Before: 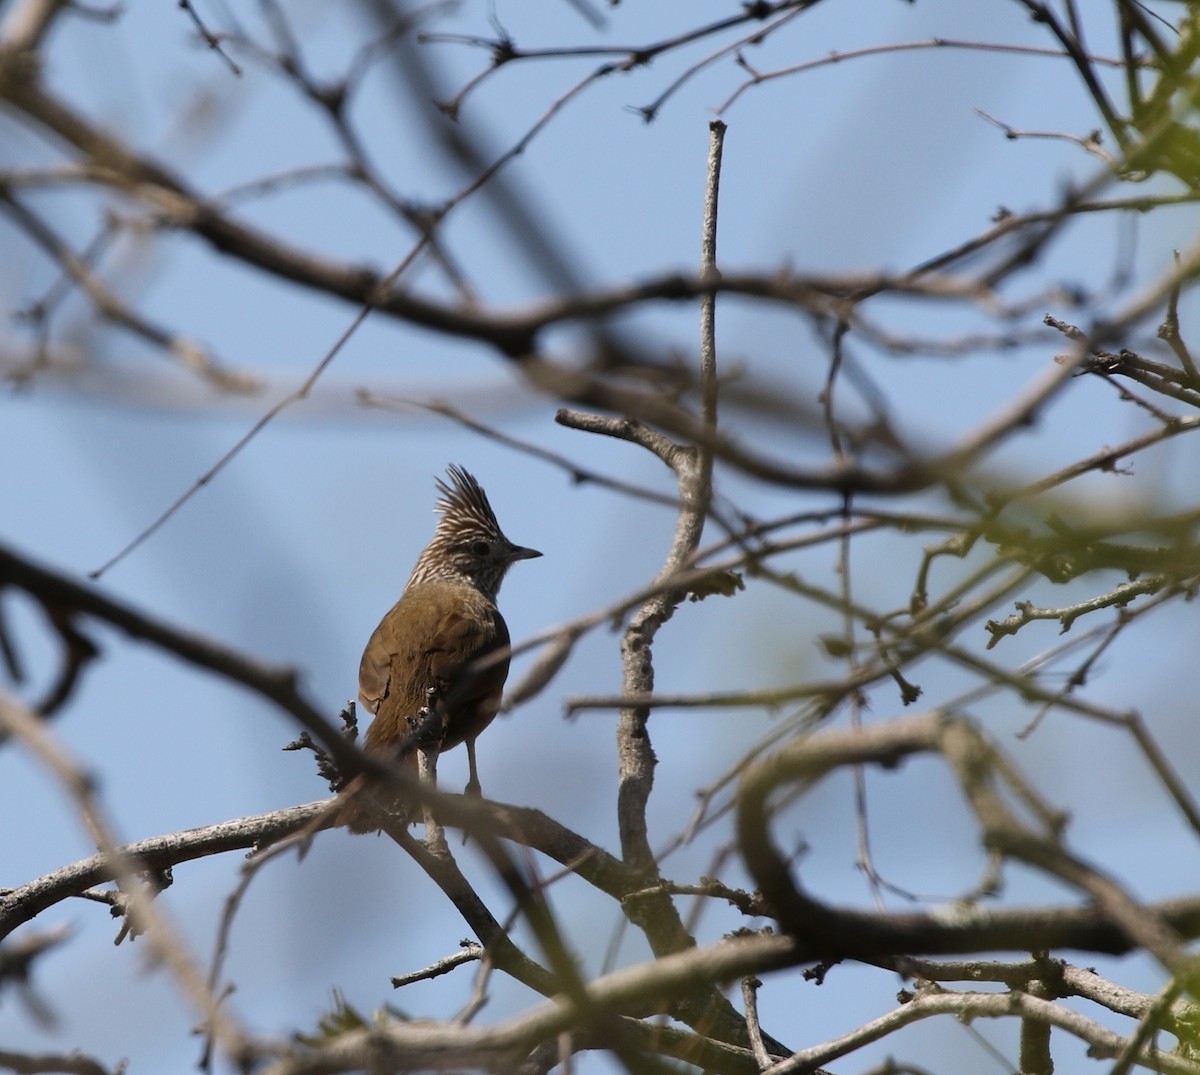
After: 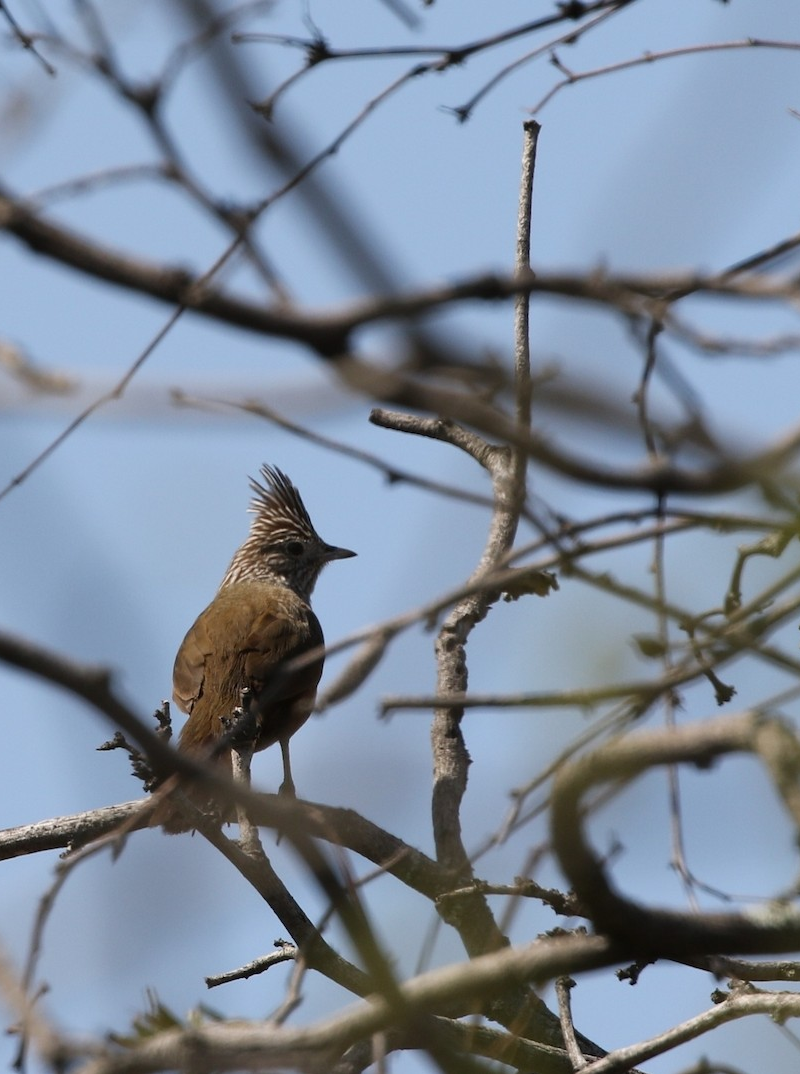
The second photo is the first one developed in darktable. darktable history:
crop and rotate: left 15.546%, right 17.787%
